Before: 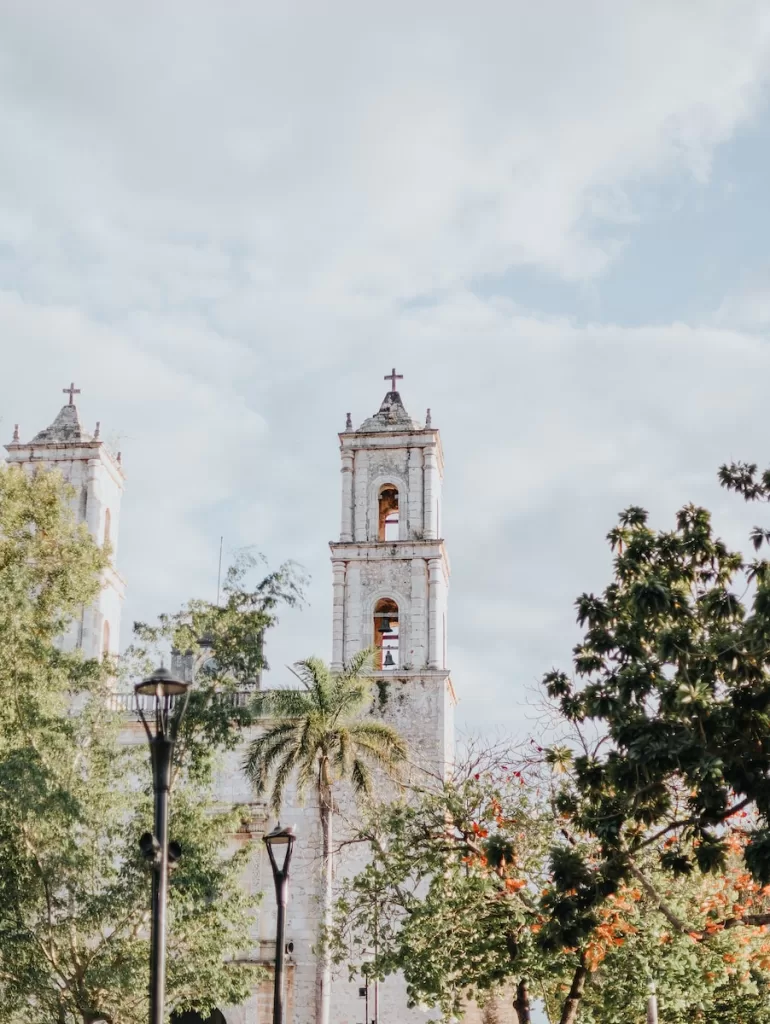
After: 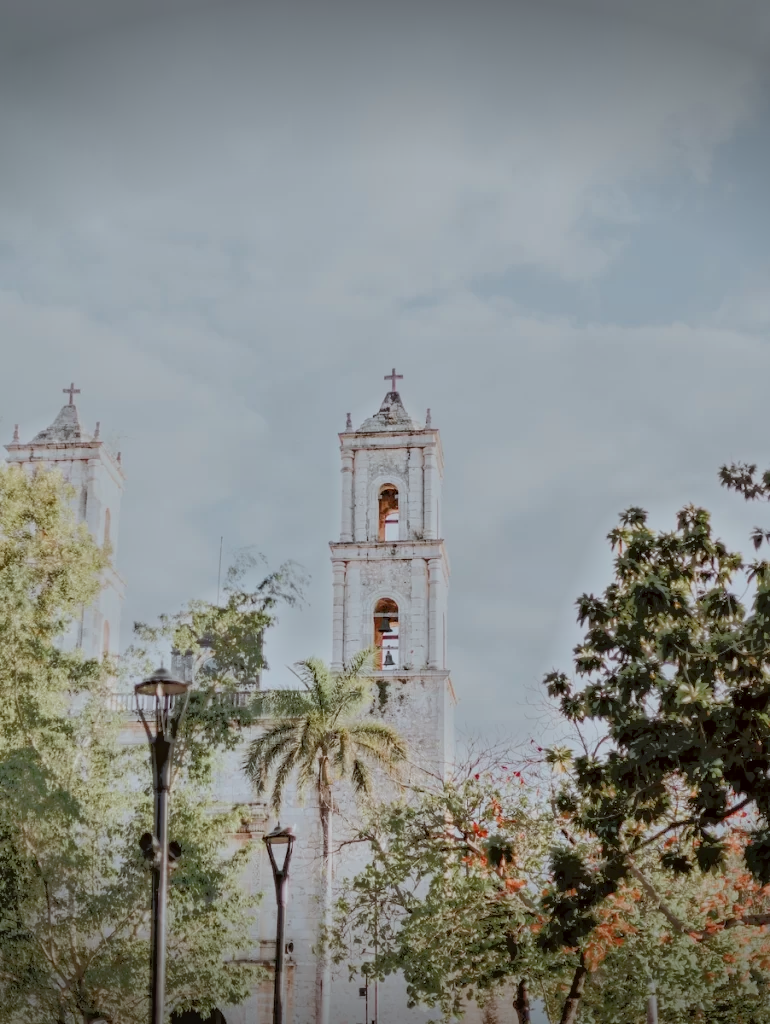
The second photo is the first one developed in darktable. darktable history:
color correction: highlights a* -3.41, highlights b* -6.18, shadows a* 3.05, shadows b* 5.09
tone equalizer: -7 EV -0.634 EV, -6 EV 1.02 EV, -5 EV -0.434 EV, -4 EV 0.424 EV, -3 EV 0.411 EV, -2 EV 0.153 EV, -1 EV -0.161 EV, +0 EV -0.414 EV
filmic rgb: middle gray luminance 18.27%, black relative exposure -10.43 EV, white relative exposure 3.41 EV, threshold 2.98 EV, target black luminance 0%, hardness 6.05, latitude 98.44%, contrast 0.846, shadows ↔ highlights balance 0.586%, iterations of high-quality reconstruction 0, enable highlight reconstruction true
vignetting: fall-off start 100.22%, brightness -0.57, saturation 0.003, width/height ratio 1.323
